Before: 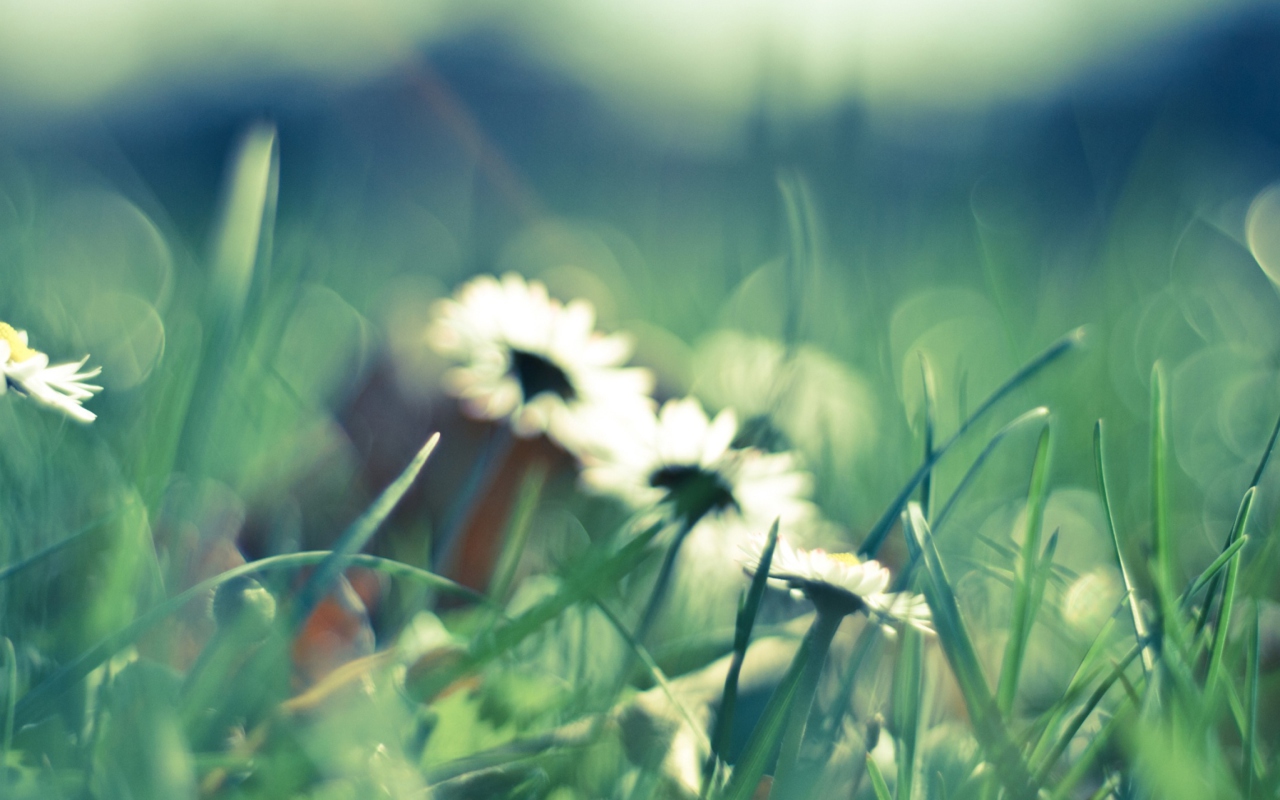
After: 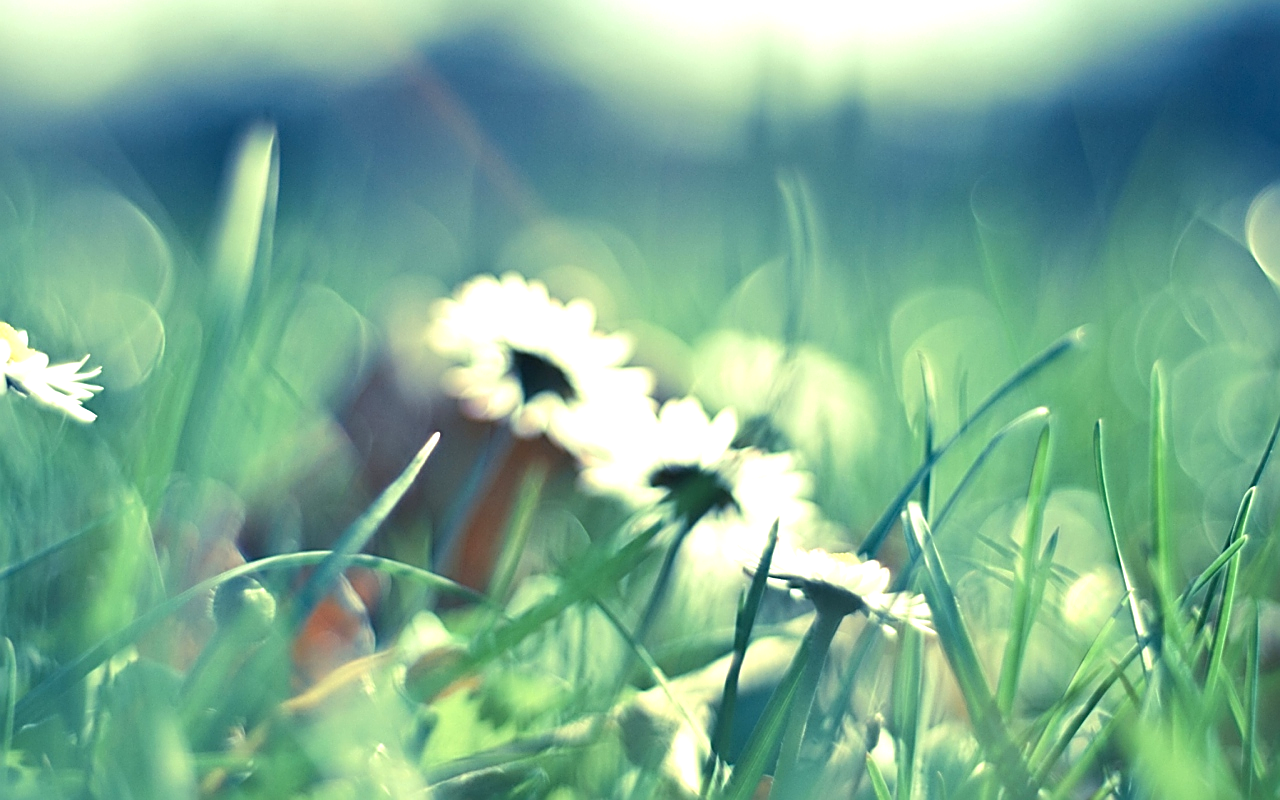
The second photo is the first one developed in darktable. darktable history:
sharpen: amount 0.895
exposure: exposure 0.601 EV, compensate exposure bias true, compensate highlight preservation false
